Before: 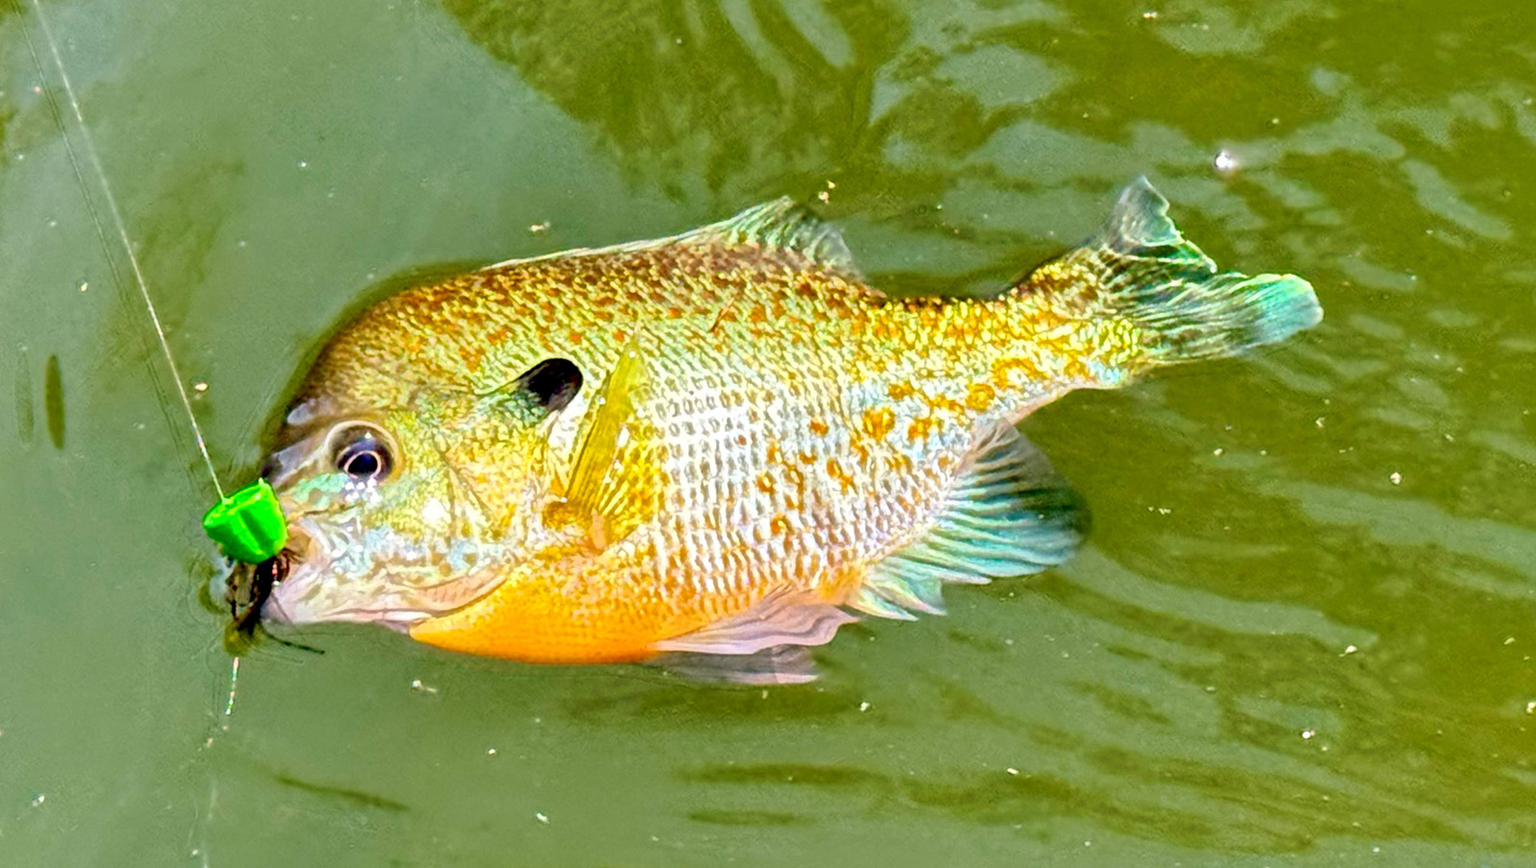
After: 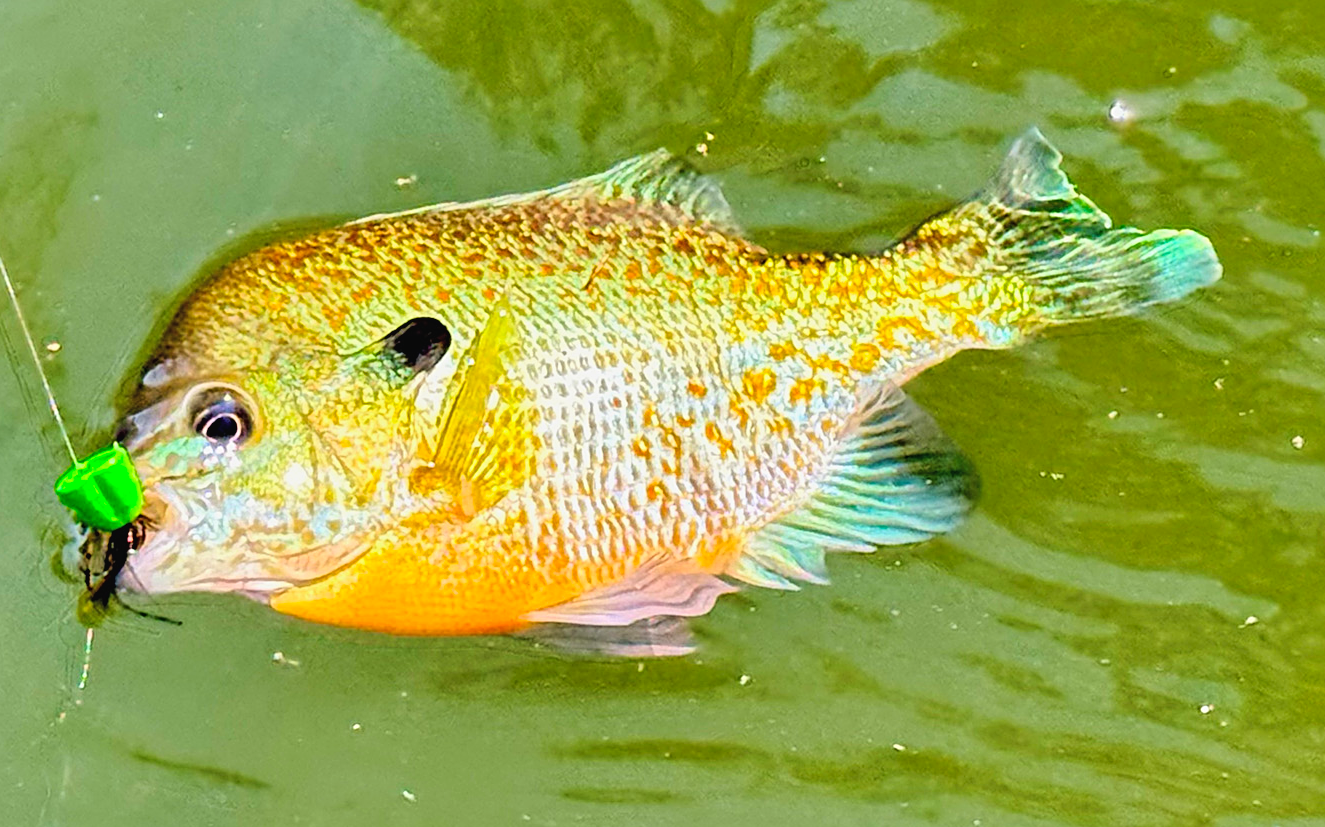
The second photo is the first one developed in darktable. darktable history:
tone curve: curves: ch0 [(0.021, 0) (0.104, 0.052) (0.496, 0.526) (0.737, 0.783) (1, 1)], color space Lab, linked channels, preserve colors none
crop: left 9.807%, top 6.259%, right 7.334%, bottom 2.177%
contrast brightness saturation: contrast -0.1, brightness 0.05, saturation 0.08
sharpen: on, module defaults
